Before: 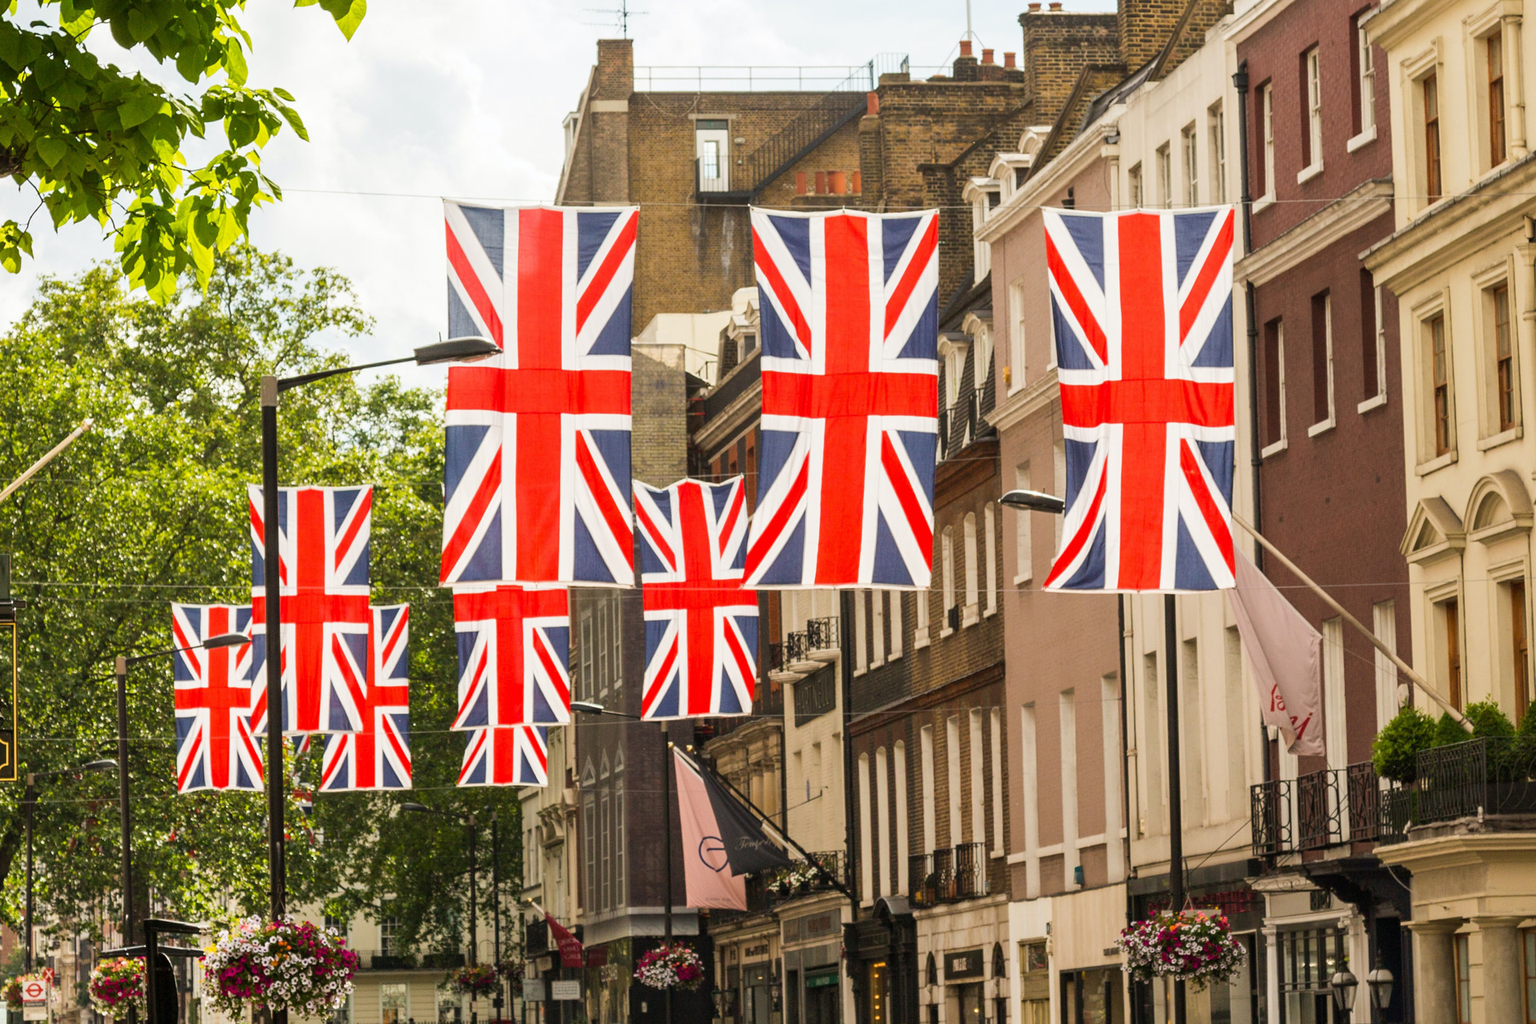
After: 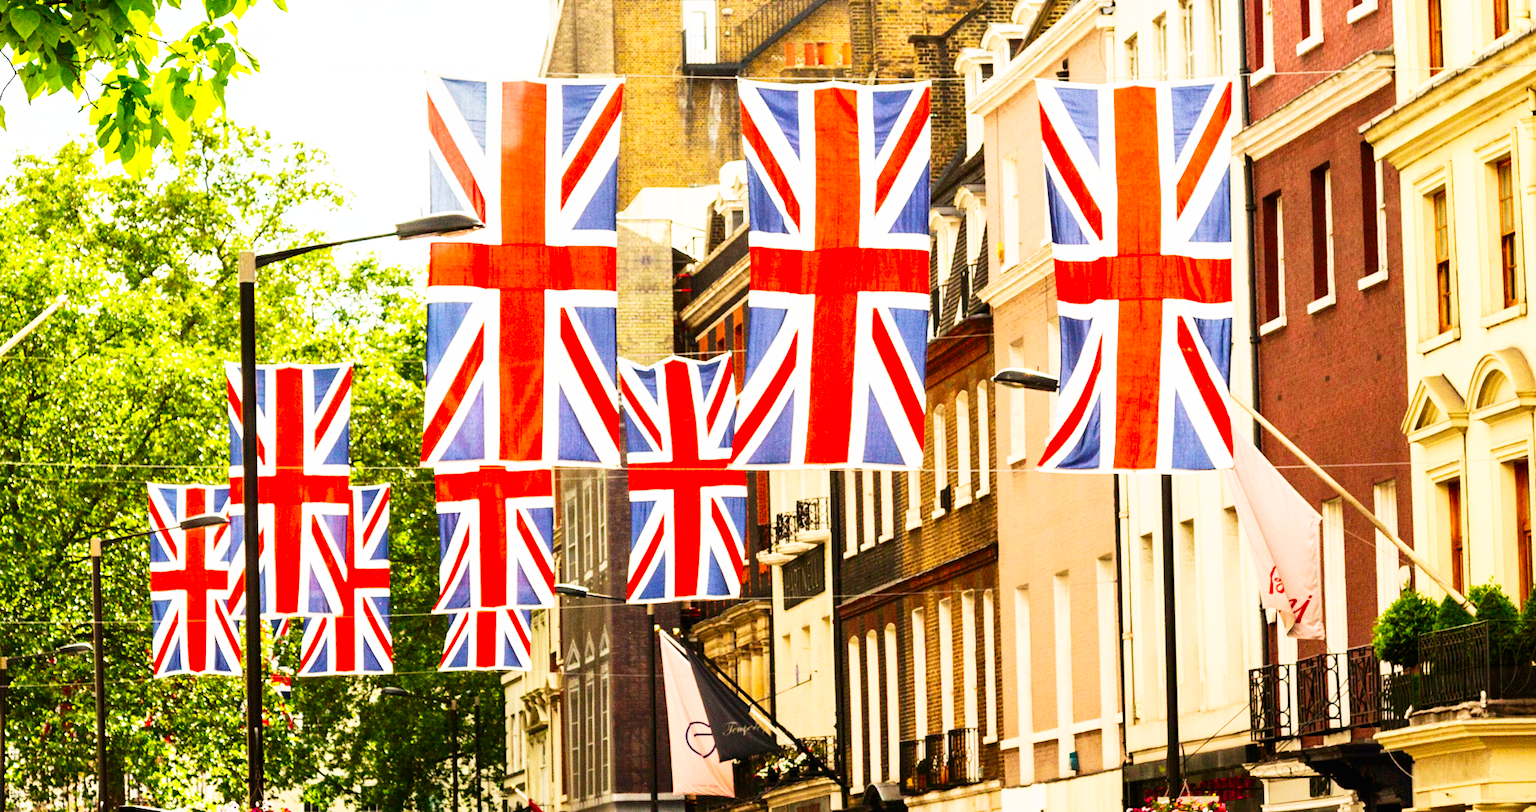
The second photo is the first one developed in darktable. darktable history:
base curve: curves: ch0 [(0, 0) (0.007, 0.004) (0.027, 0.03) (0.046, 0.07) (0.207, 0.54) (0.442, 0.872) (0.673, 0.972) (1, 1)], preserve colors none
contrast brightness saturation: contrast 0.161, saturation 0.325
crop and rotate: left 1.813%, top 12.699%, right 0.171%, bottom 9.518%
